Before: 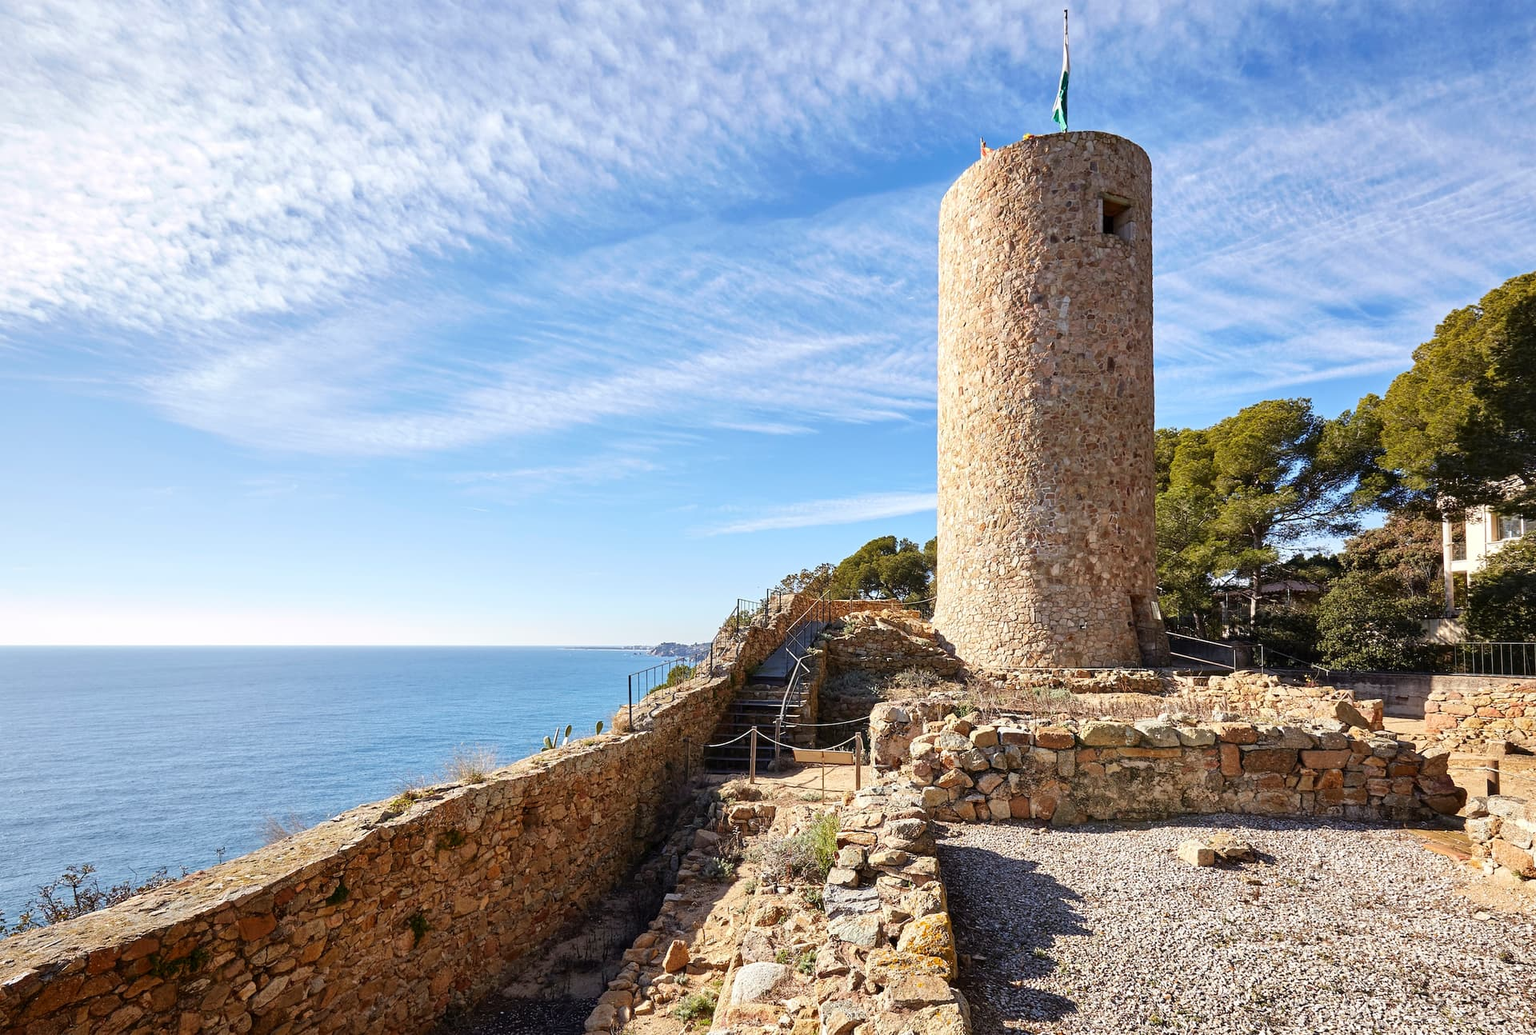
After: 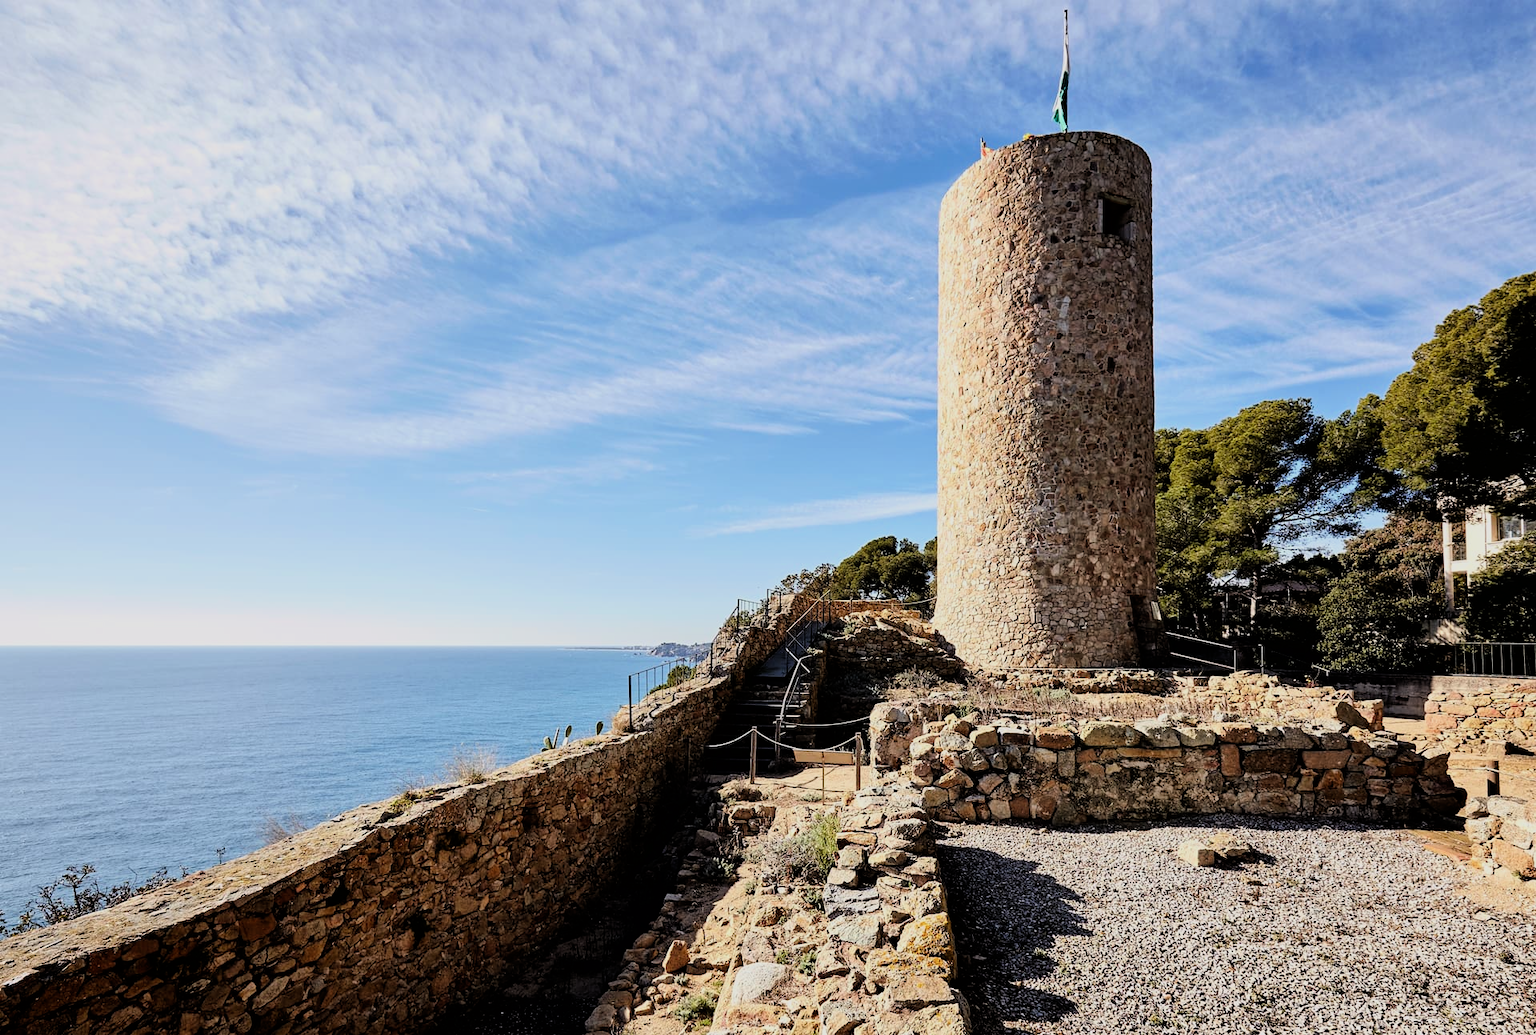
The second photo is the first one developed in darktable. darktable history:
filmic rgb: black relative exposure -5.13 EV, white relative exposure 3.96 EV, hardness 2.89, contrast 1.502, color science v6 (2022)
exposure: exposure -0.294 EV, compensate exposure bias true, compensate highlight preservation false
